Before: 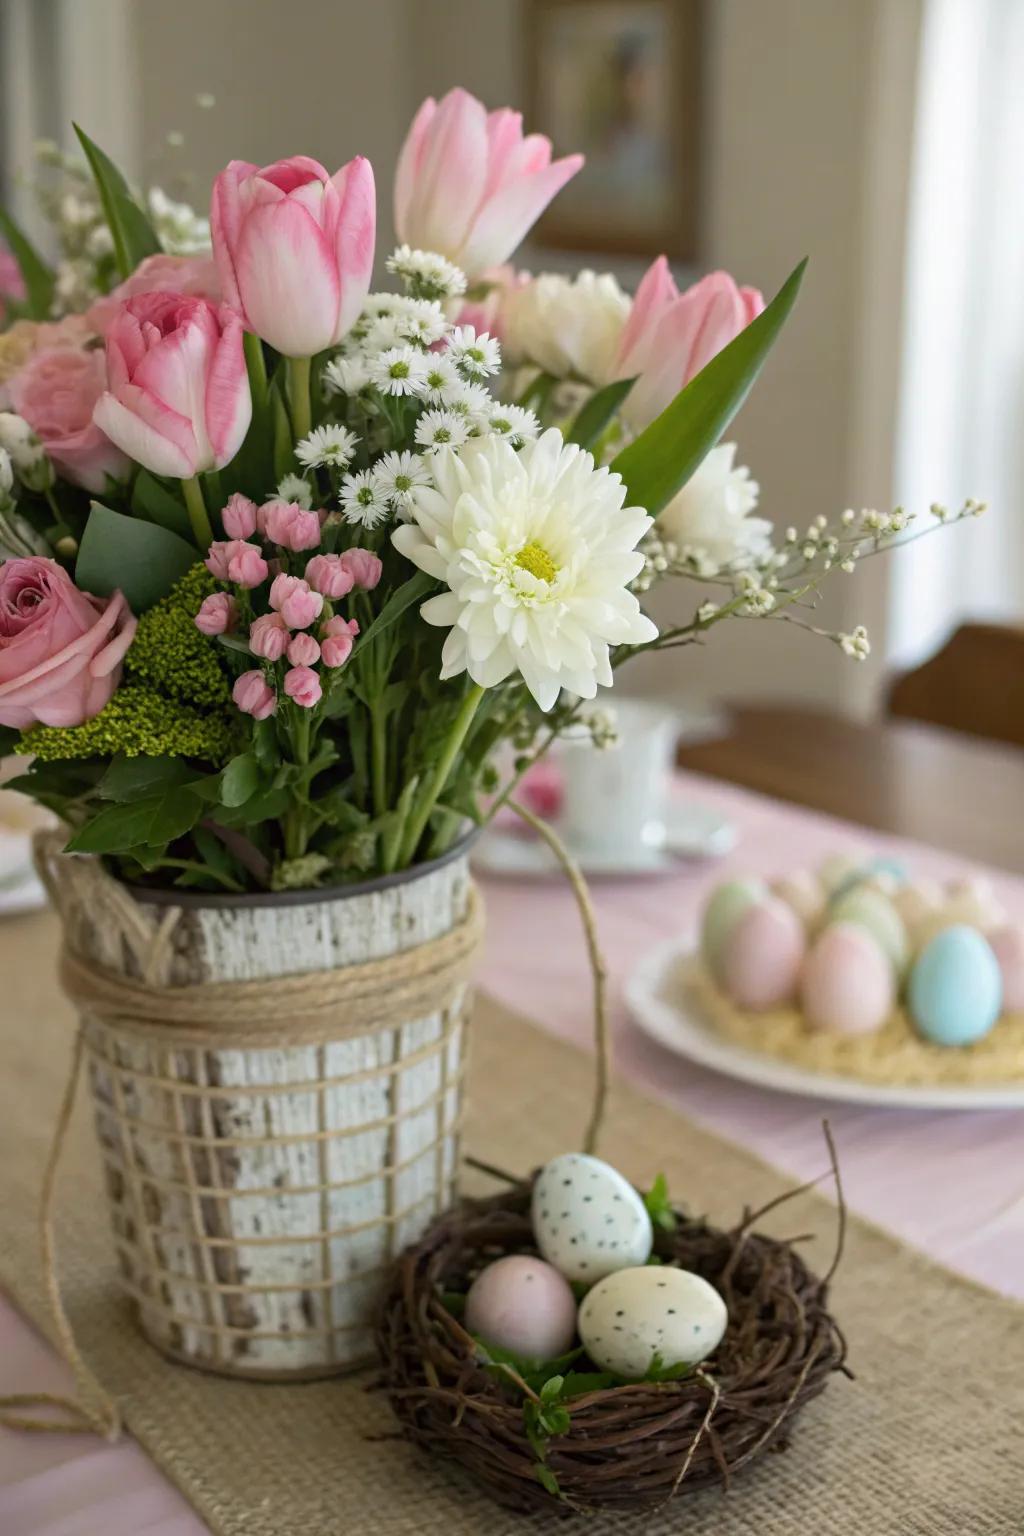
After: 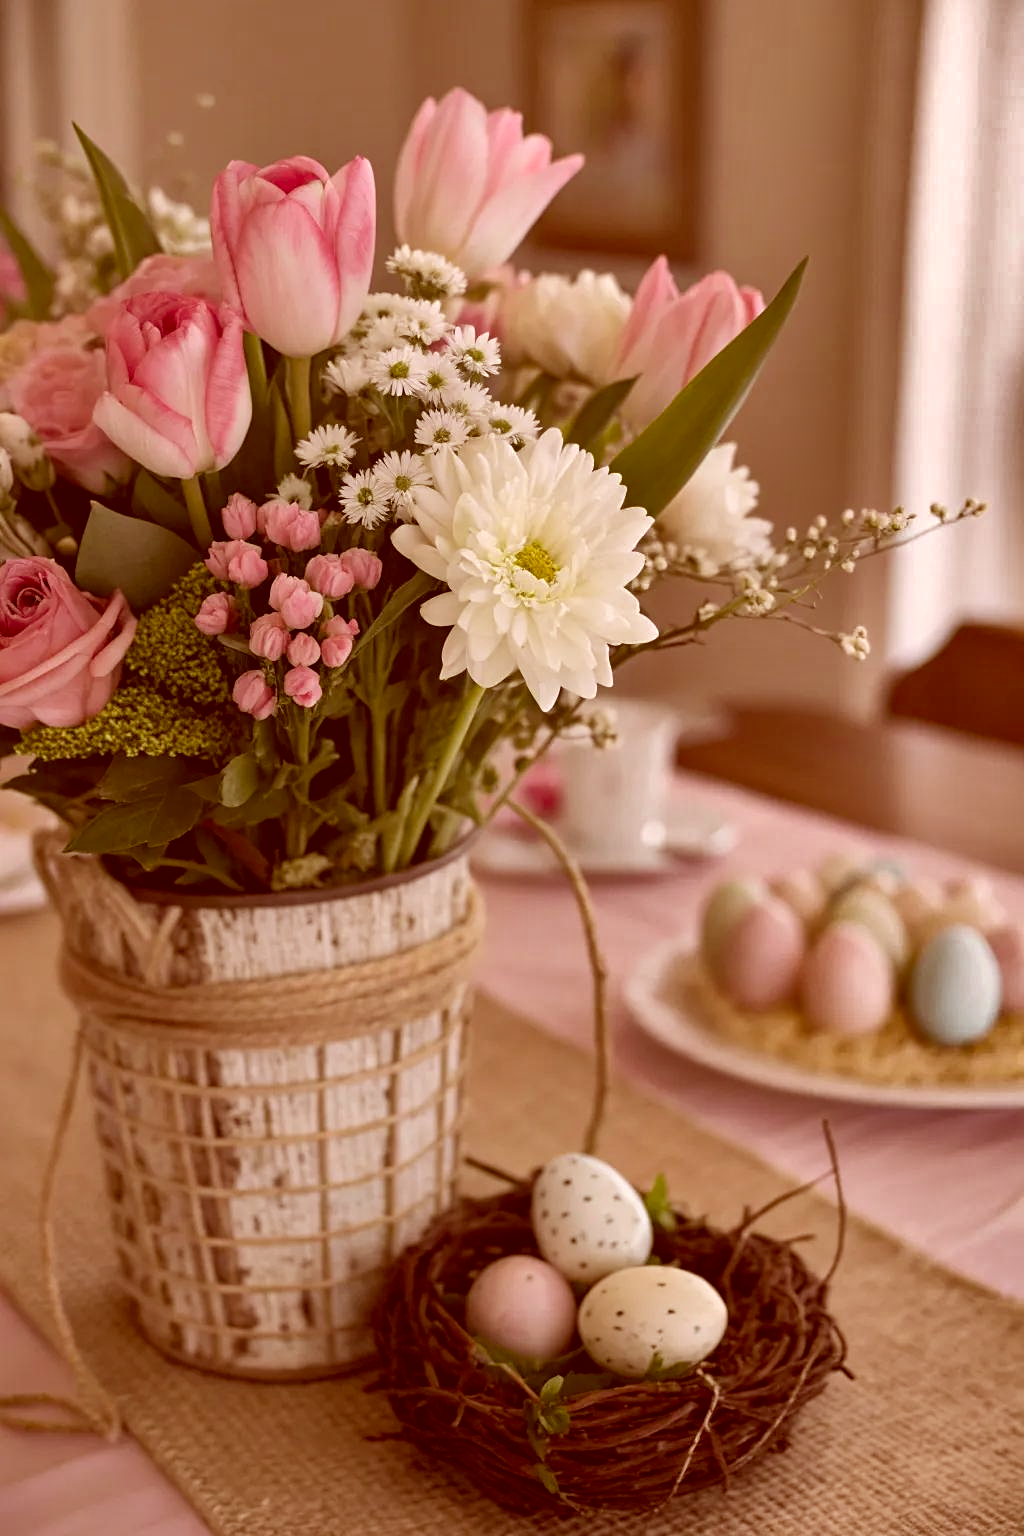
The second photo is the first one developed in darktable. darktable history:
sharpen: amount 0.204
shadows and highlights: shadows 20.73, highlights -82.7, soften with gaussian
color correction: highlights a* 9.42, highlights b* 8.67, shadows a* 39.65, shadows b* 39.84, saturation 0.777
